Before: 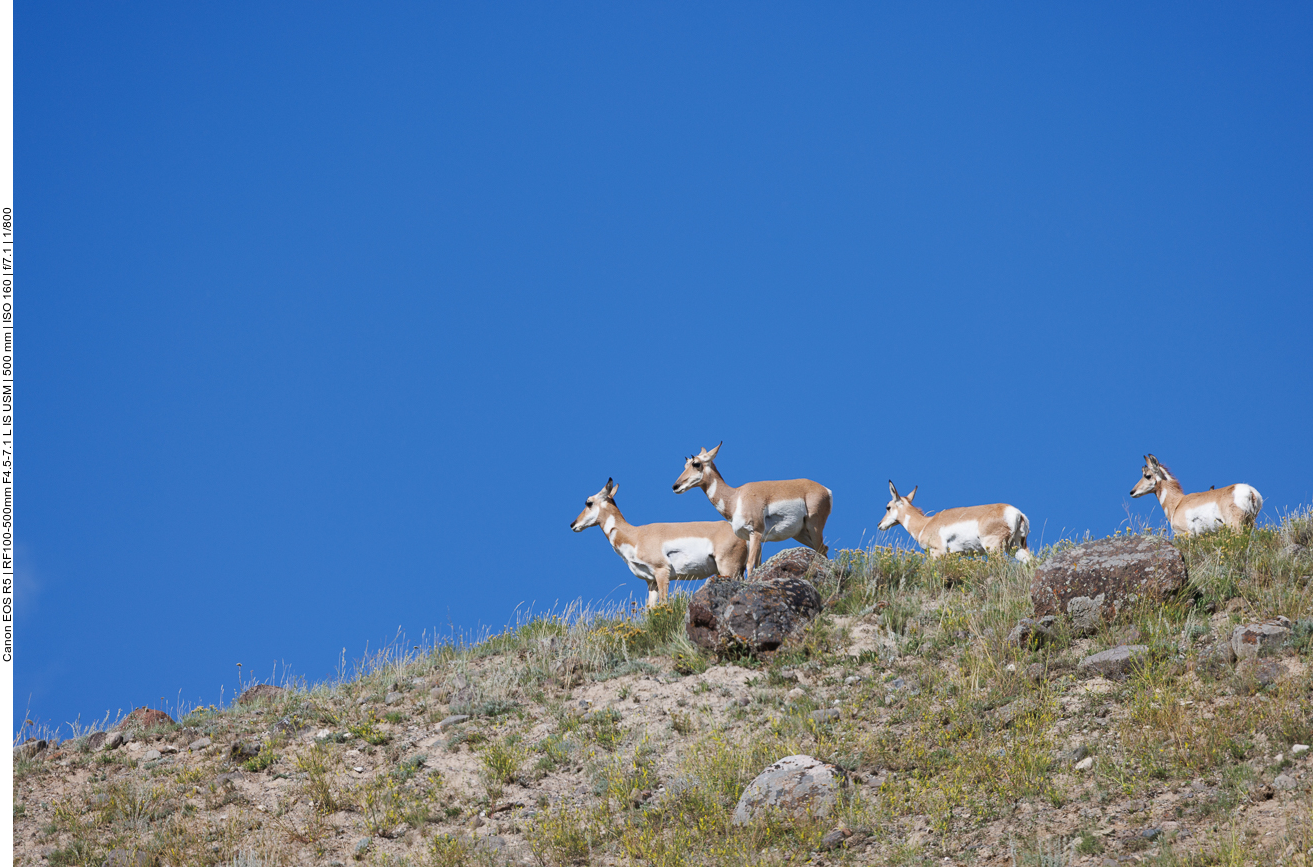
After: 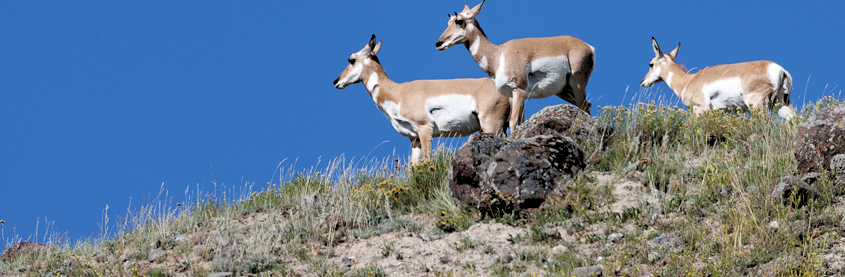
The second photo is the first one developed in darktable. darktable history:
rgb levels: levels [[0.034, 0.472, 0.904], [0, 0.5, 1], [0, 0.5, 1]]
crop: left 18.091%, top 51.13%, right 17.525%, bottom 16.85%
